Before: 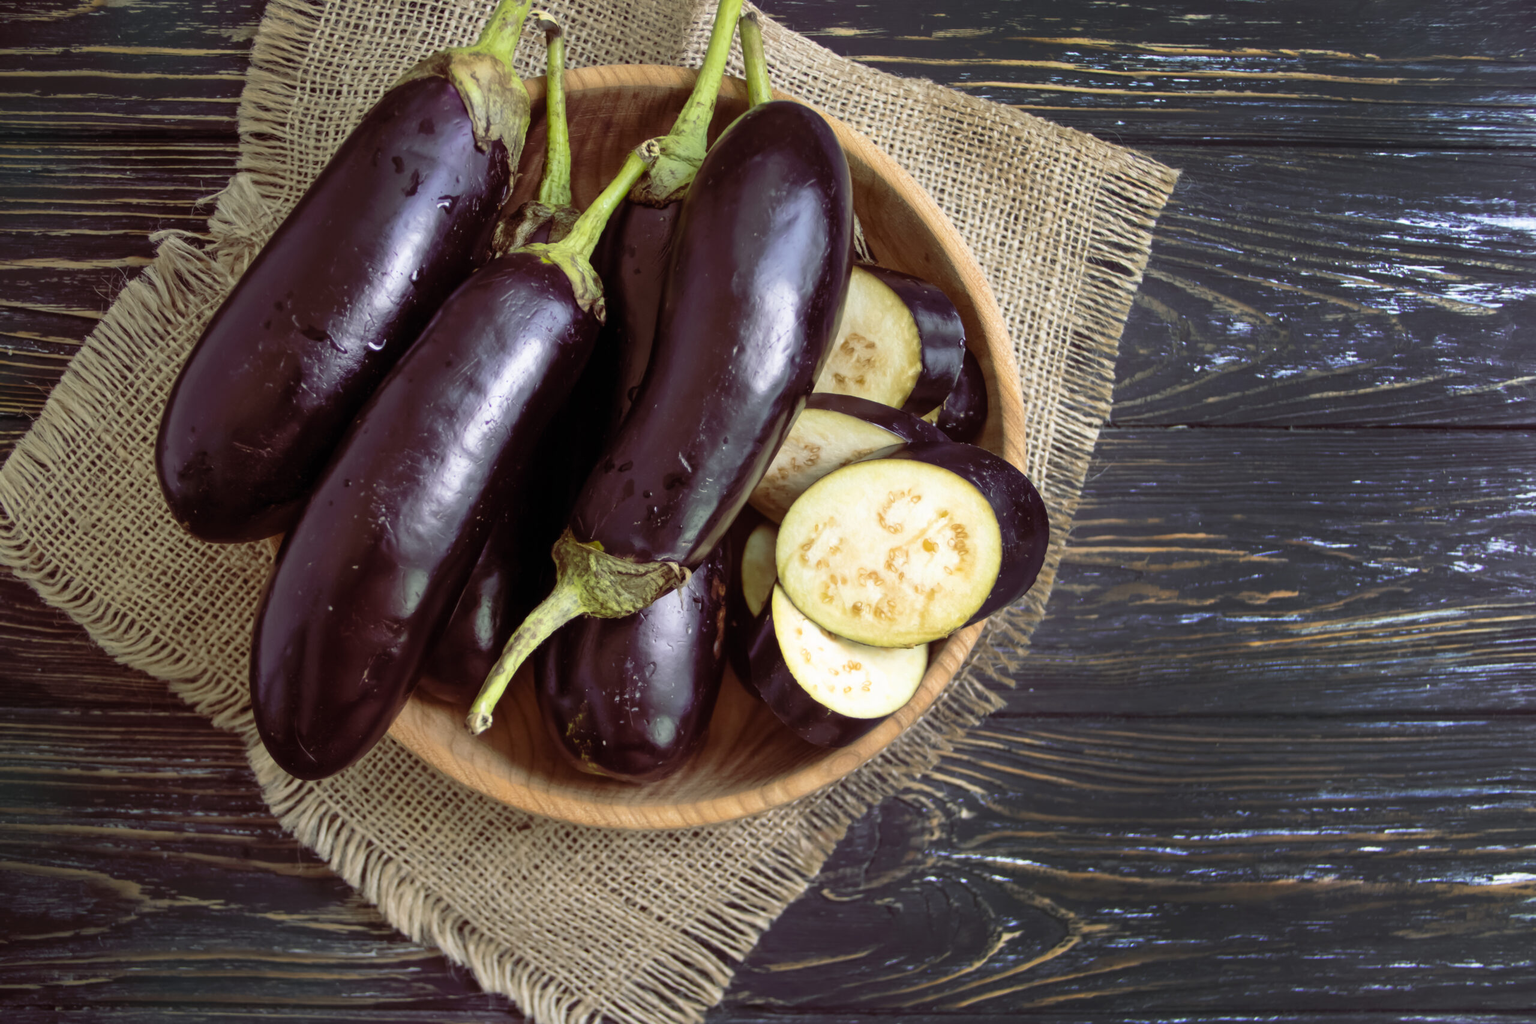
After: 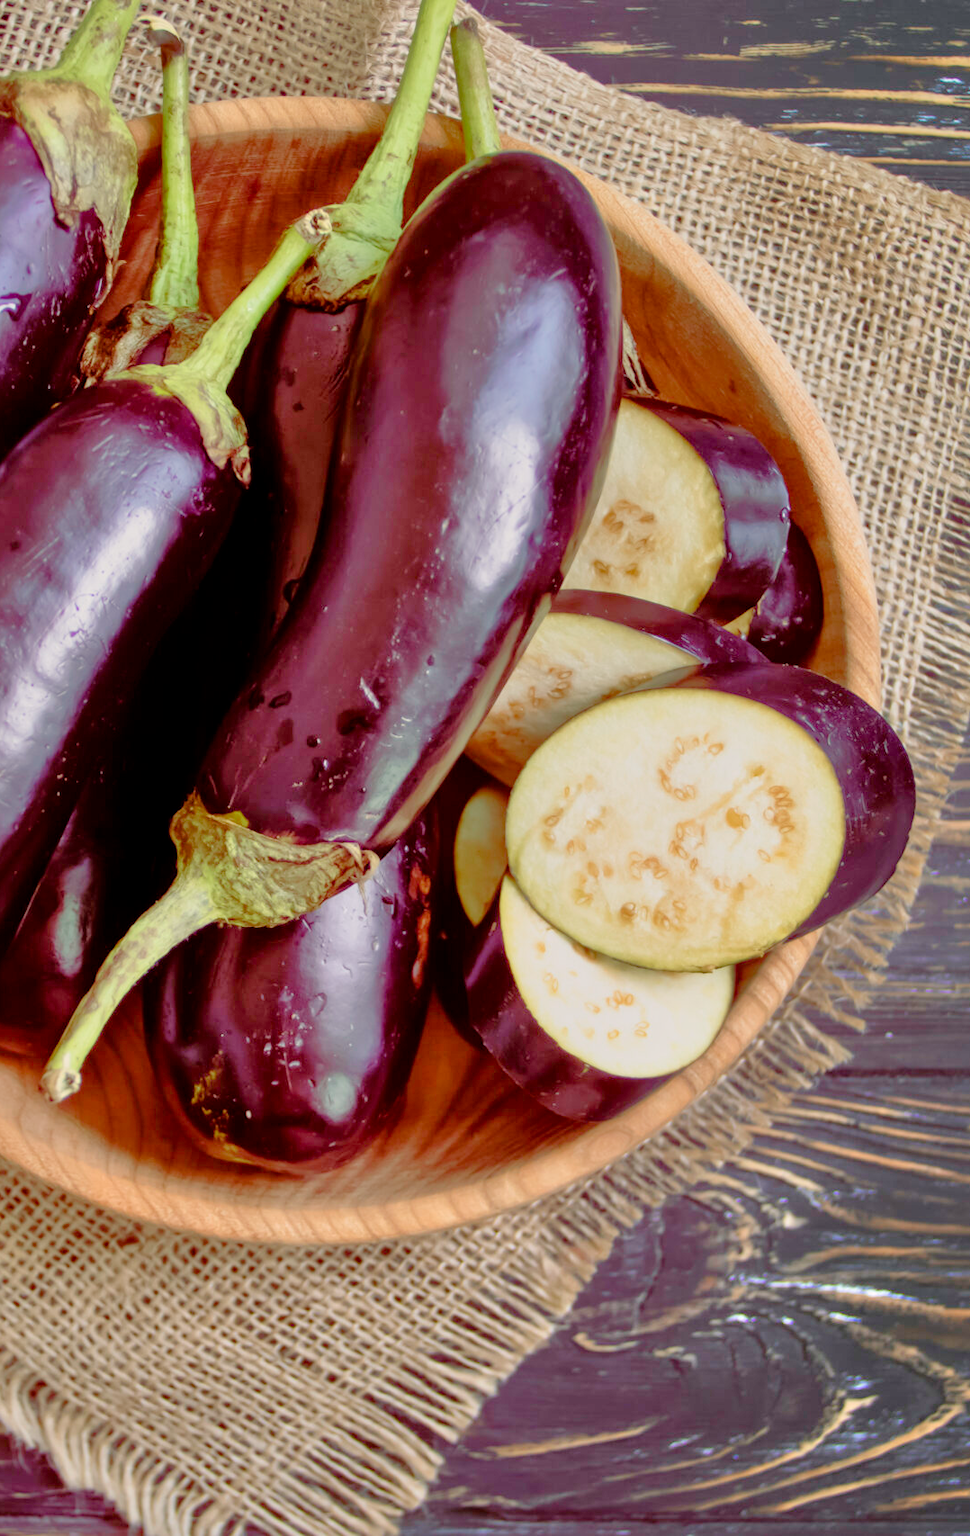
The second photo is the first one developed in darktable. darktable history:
color correction: highlights a* 0.816, highlights b* 2.78, saturation 1.1
color balance rgb: shadows lift › chroma 1%, shadows lift › hue 113°, highlights gain › chroma 0.2%, highlights gain › hue 333°, perceptual saturation grading › global saturation 20%, perceptual saturation grading › highlights -50%, perceptual saturation grading › shadows 25%, contrast -20%
crop: left 28.583%, right 29.231%
local contrast: mode bilateral grid, contrast 20, coarseness 50, detail 130%, midtone range 0.2
tone equalizer: -7 EV 0.15 EV, -6 EV 0.6 EV, -5 EV 1.15 EV, -4 EV 1.33 EV, -3 EV 1.15 EV, -2 EV 0.6 EV, -1 EV 0.15 EV, mask exposure compensation -0.5 EV
